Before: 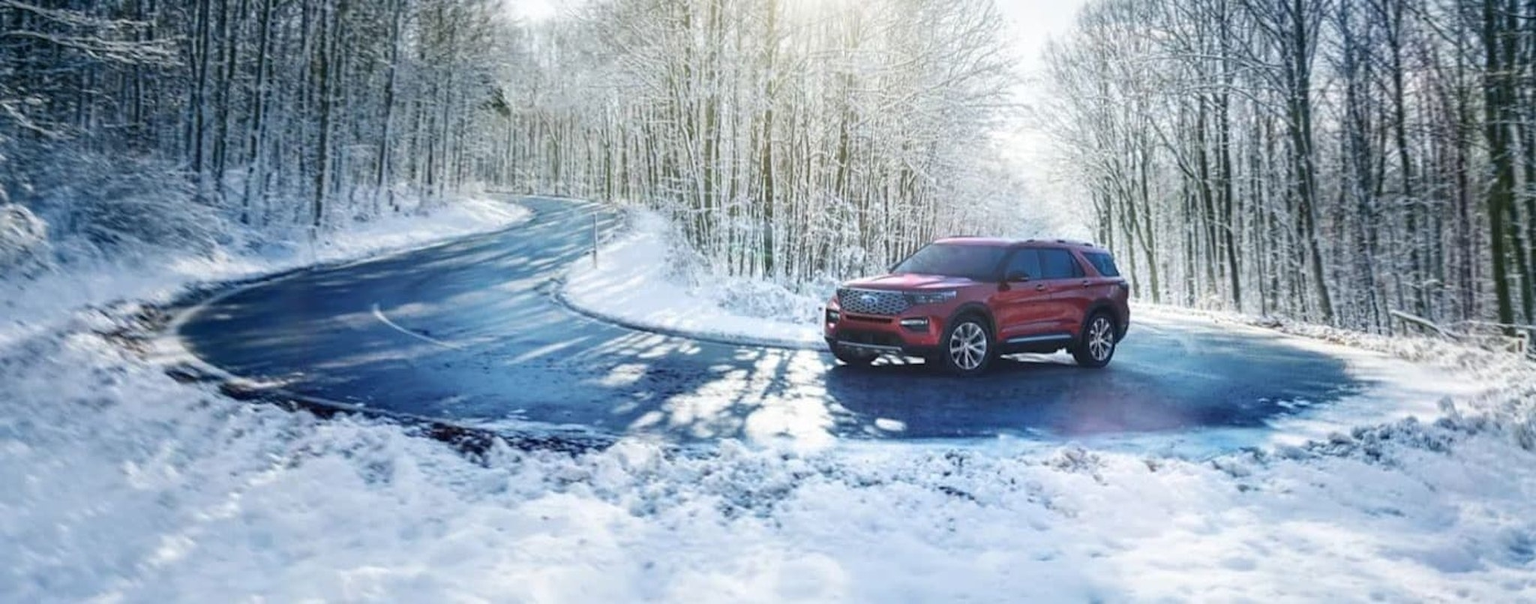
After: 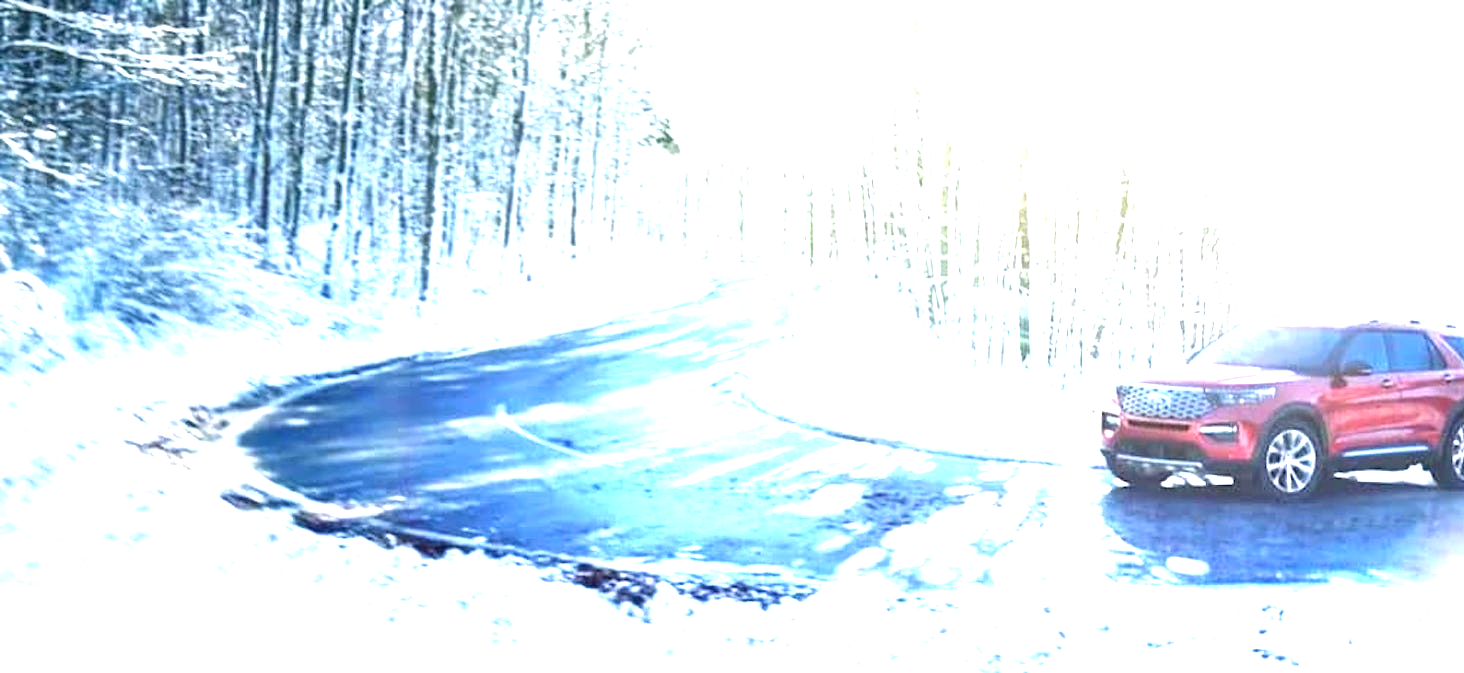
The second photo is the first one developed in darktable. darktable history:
crop: right 28.492%, bottom 16.321%
exposure: black level correction 0, exposure 2.431 EV, compensate highlight preservation false
